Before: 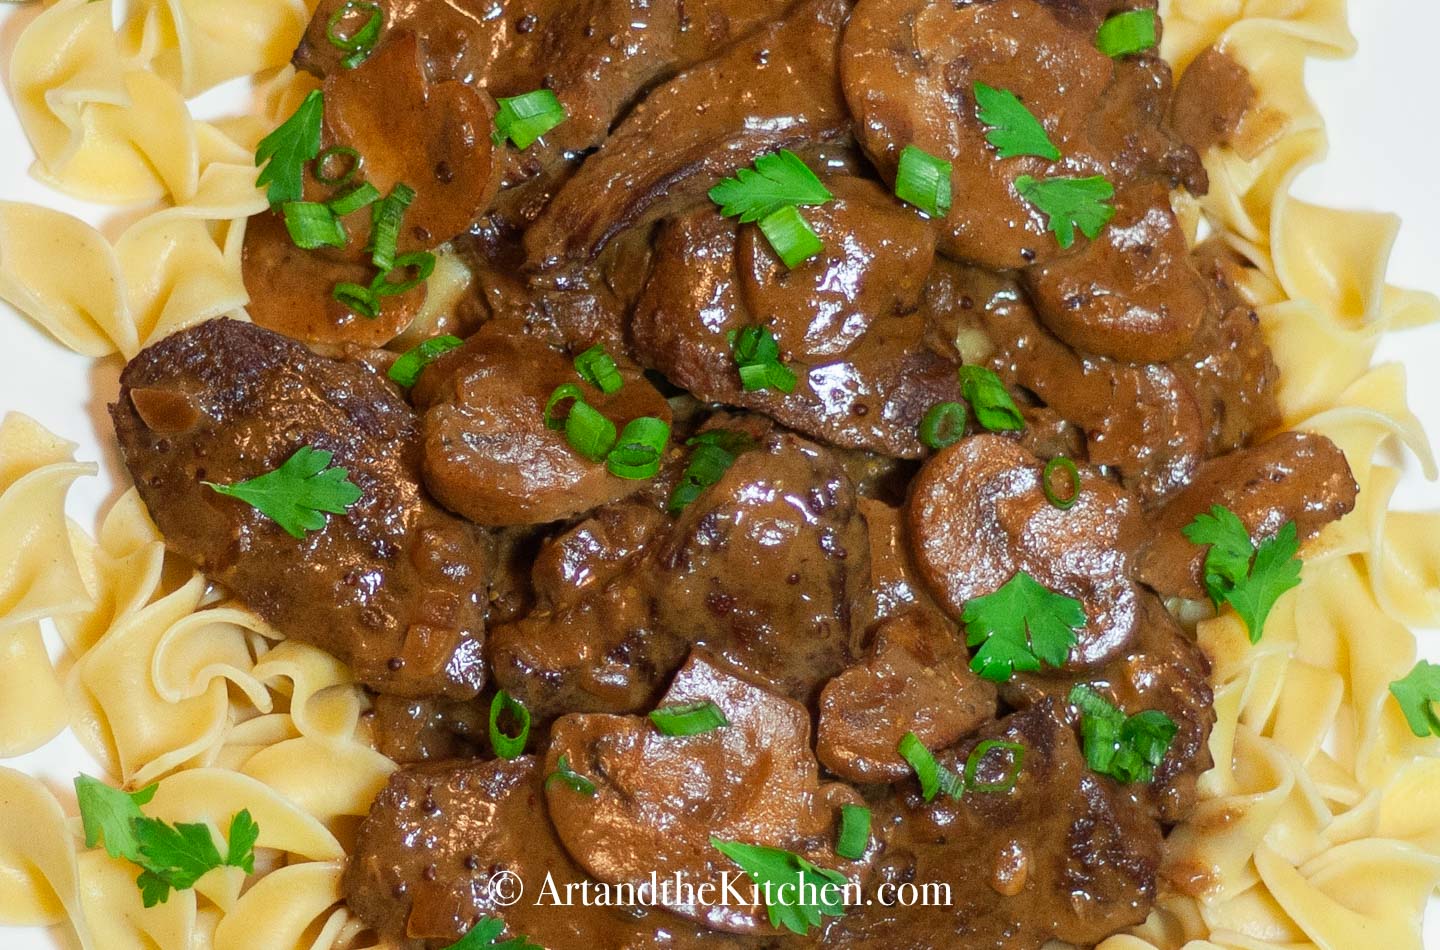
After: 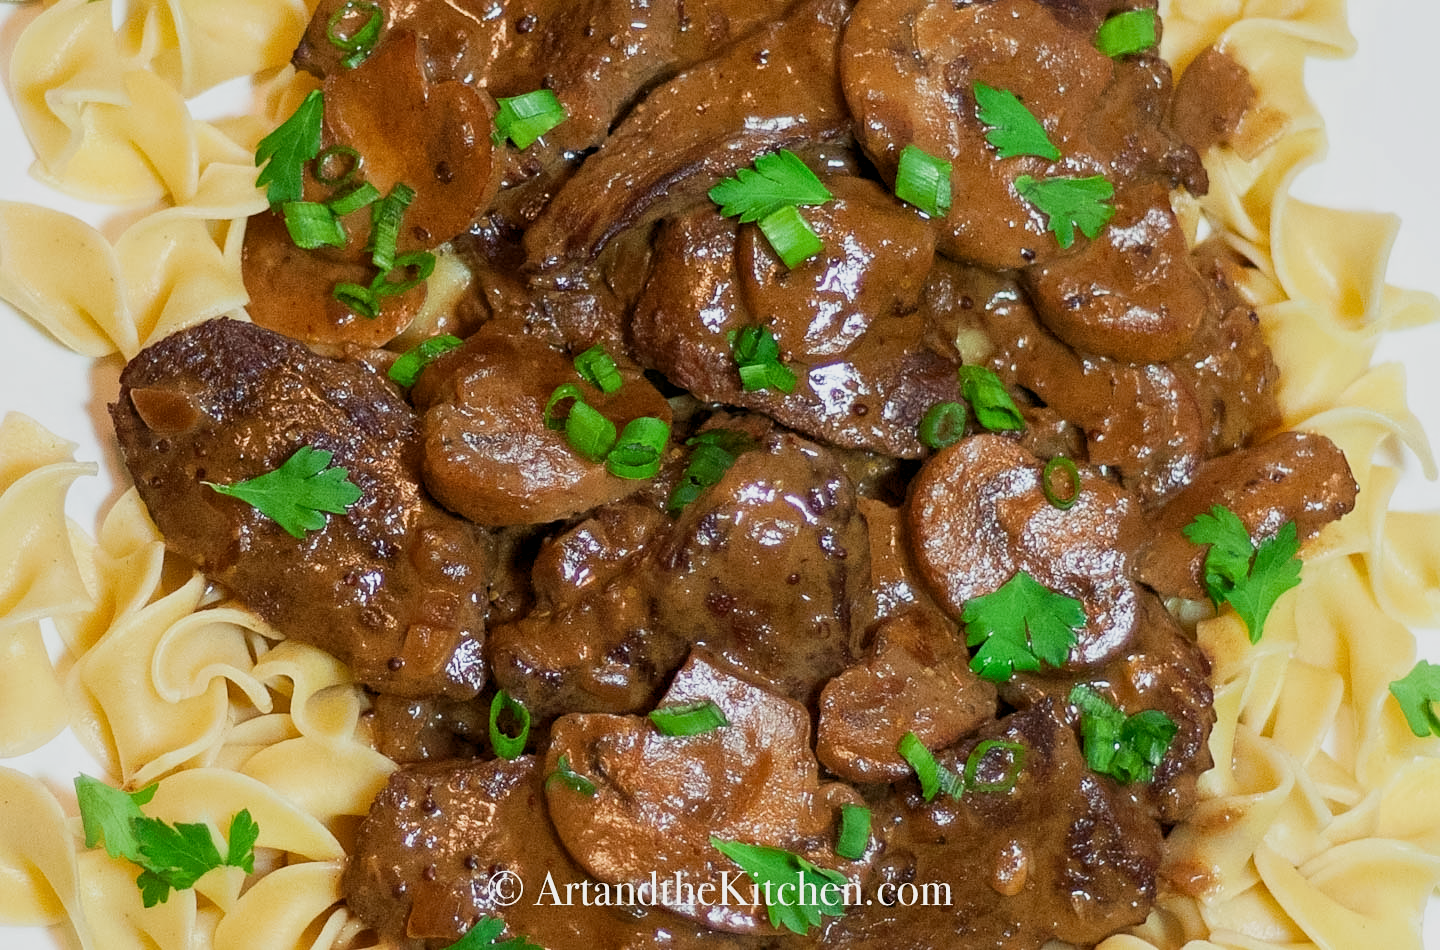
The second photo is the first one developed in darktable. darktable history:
contrast equalizer: octaves 7, y [[0.6 ×6], [0.55 ×6], [0 ×6], [0 ×6], [0 ×6]], mix 0.15
raw chromatic aberrations: on, module defaults
sharpen: amount 0.2
sigmoid "neutral gray": contrast 1.22, skew 0.65
denoise (profiled): strength 1.2, bias correction -10, a [-1, 0, 0], y [[0.5 ×7] ×4, [0 ×7], [0.5 ×7]], compensate highlight preservation false
